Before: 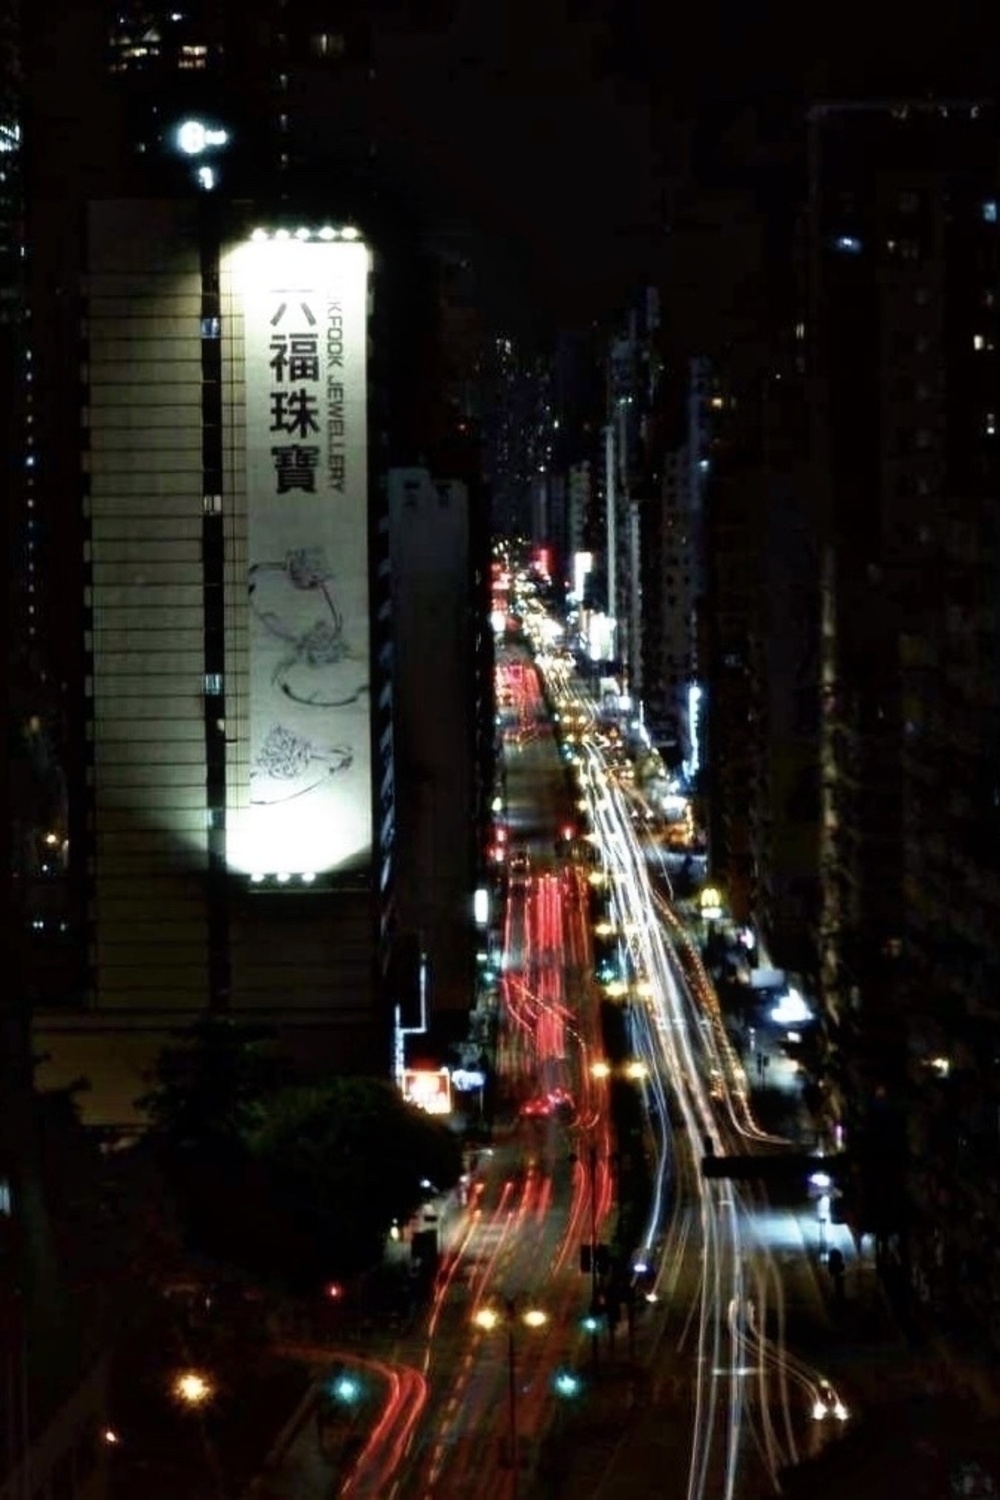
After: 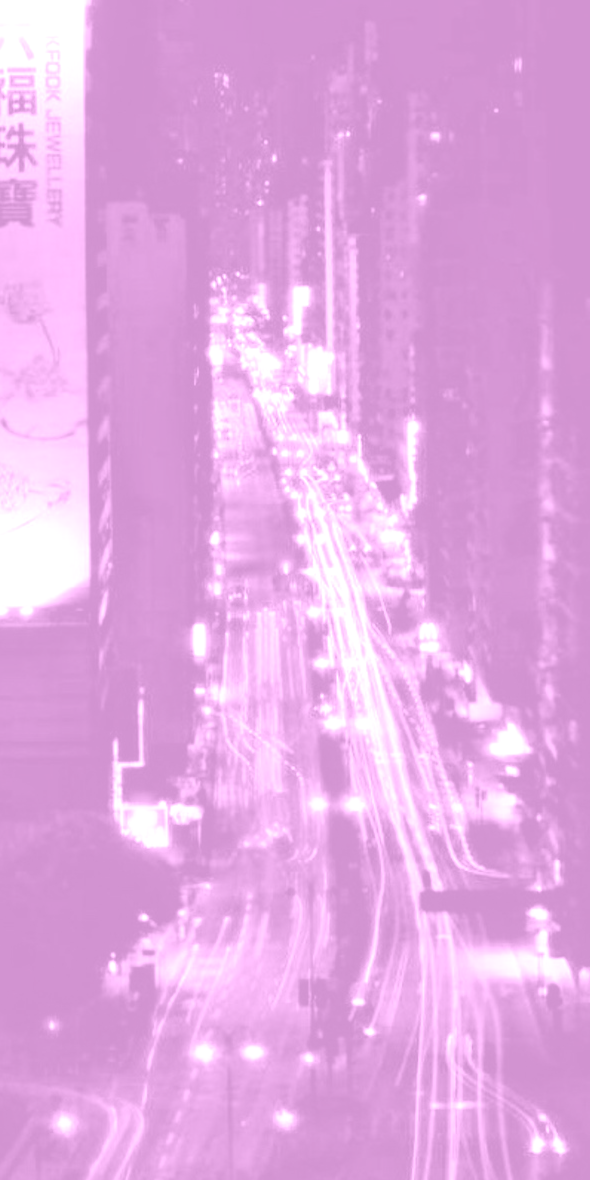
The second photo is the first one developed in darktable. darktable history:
exposure: black level correction 0, exposure 1.1 EV, compensate exposure bias true, compensate highlight preservation false
crop and rotate: left 28.256%, top 17.734%, right 12.656%, bottom 3.573%
colorize: hue 331.2°, saturation 75%, source mix 30.28%, lightness 70.52%, version 1
rgb levels: preserve colors max RGB
